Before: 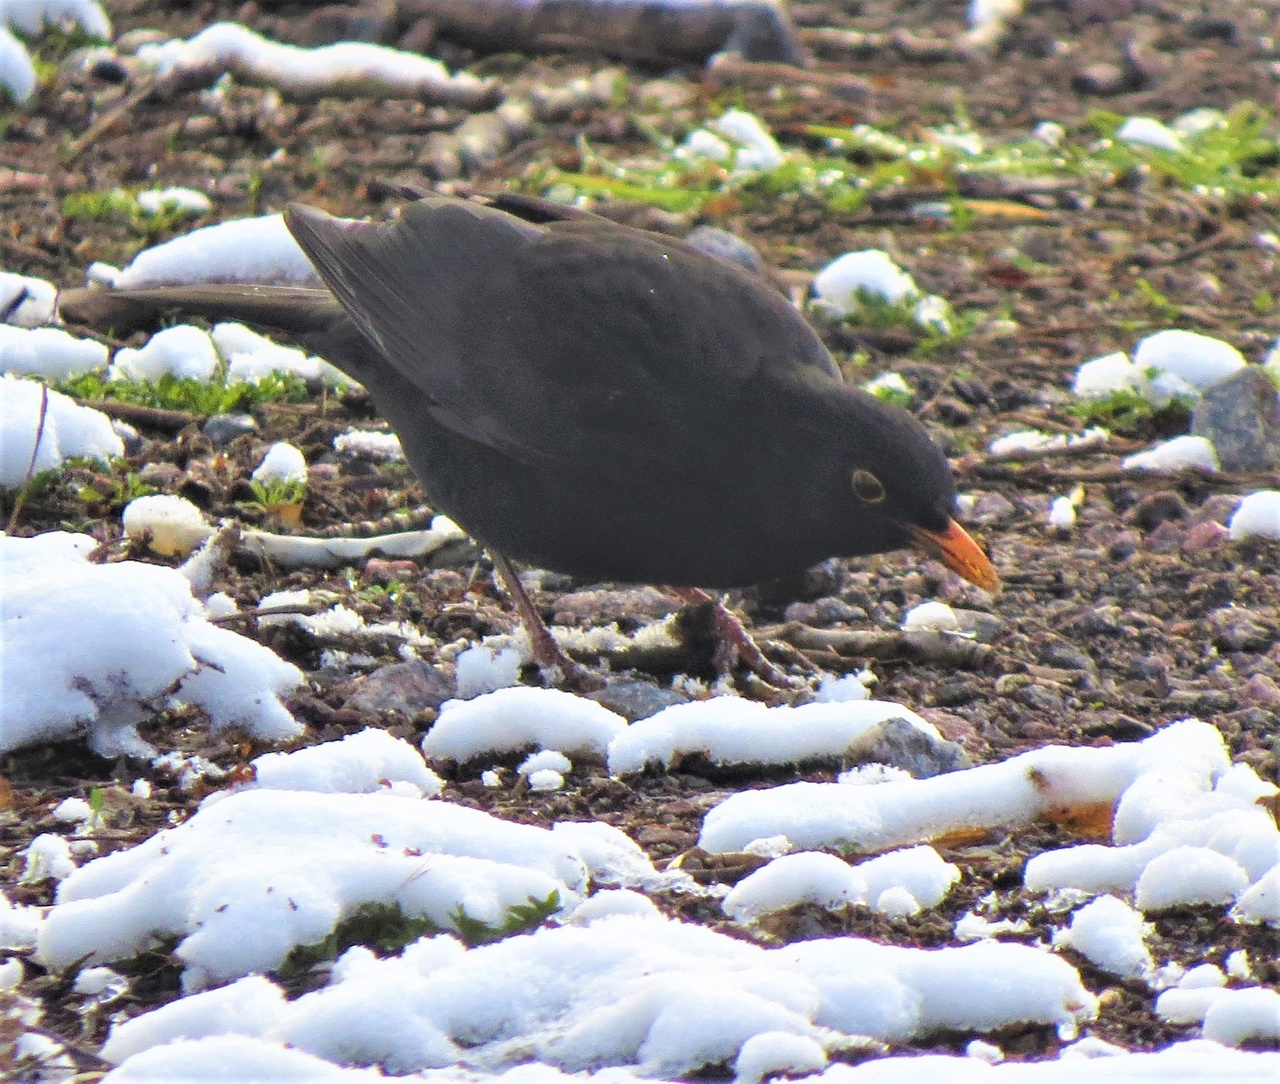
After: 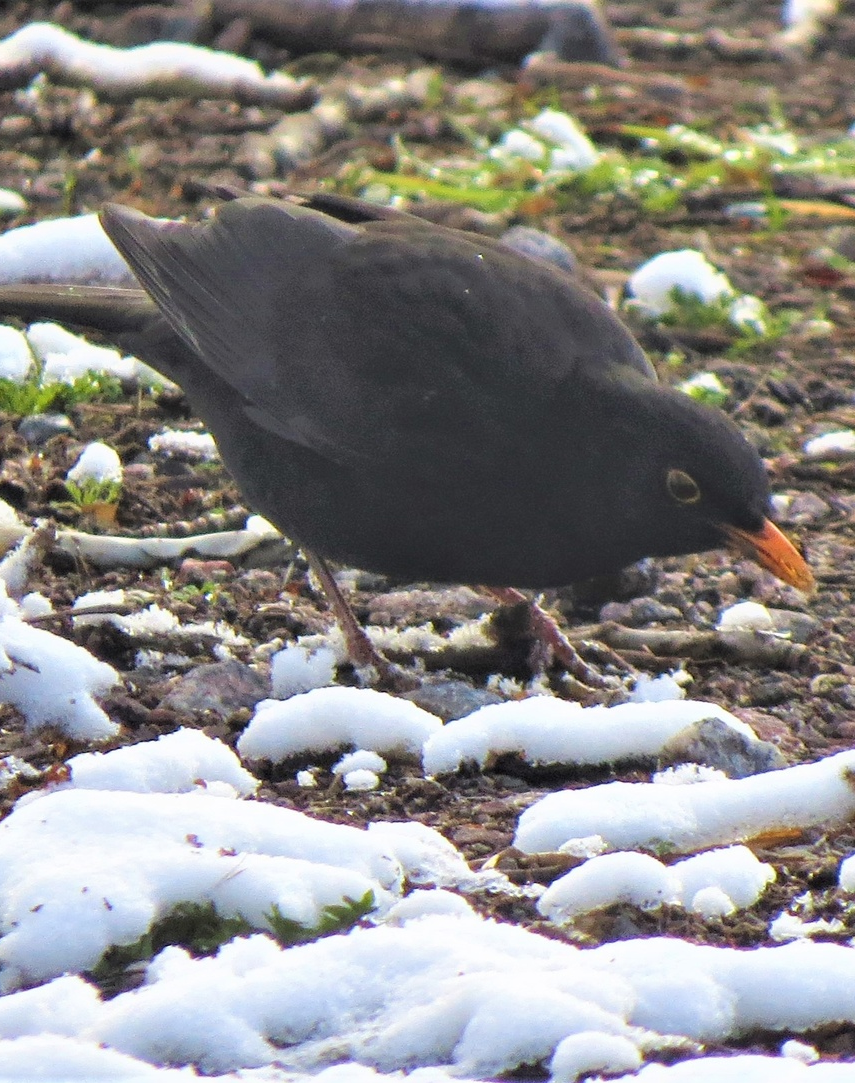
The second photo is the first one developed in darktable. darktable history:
crop and rotate: left 14.488%, right 18.701%
